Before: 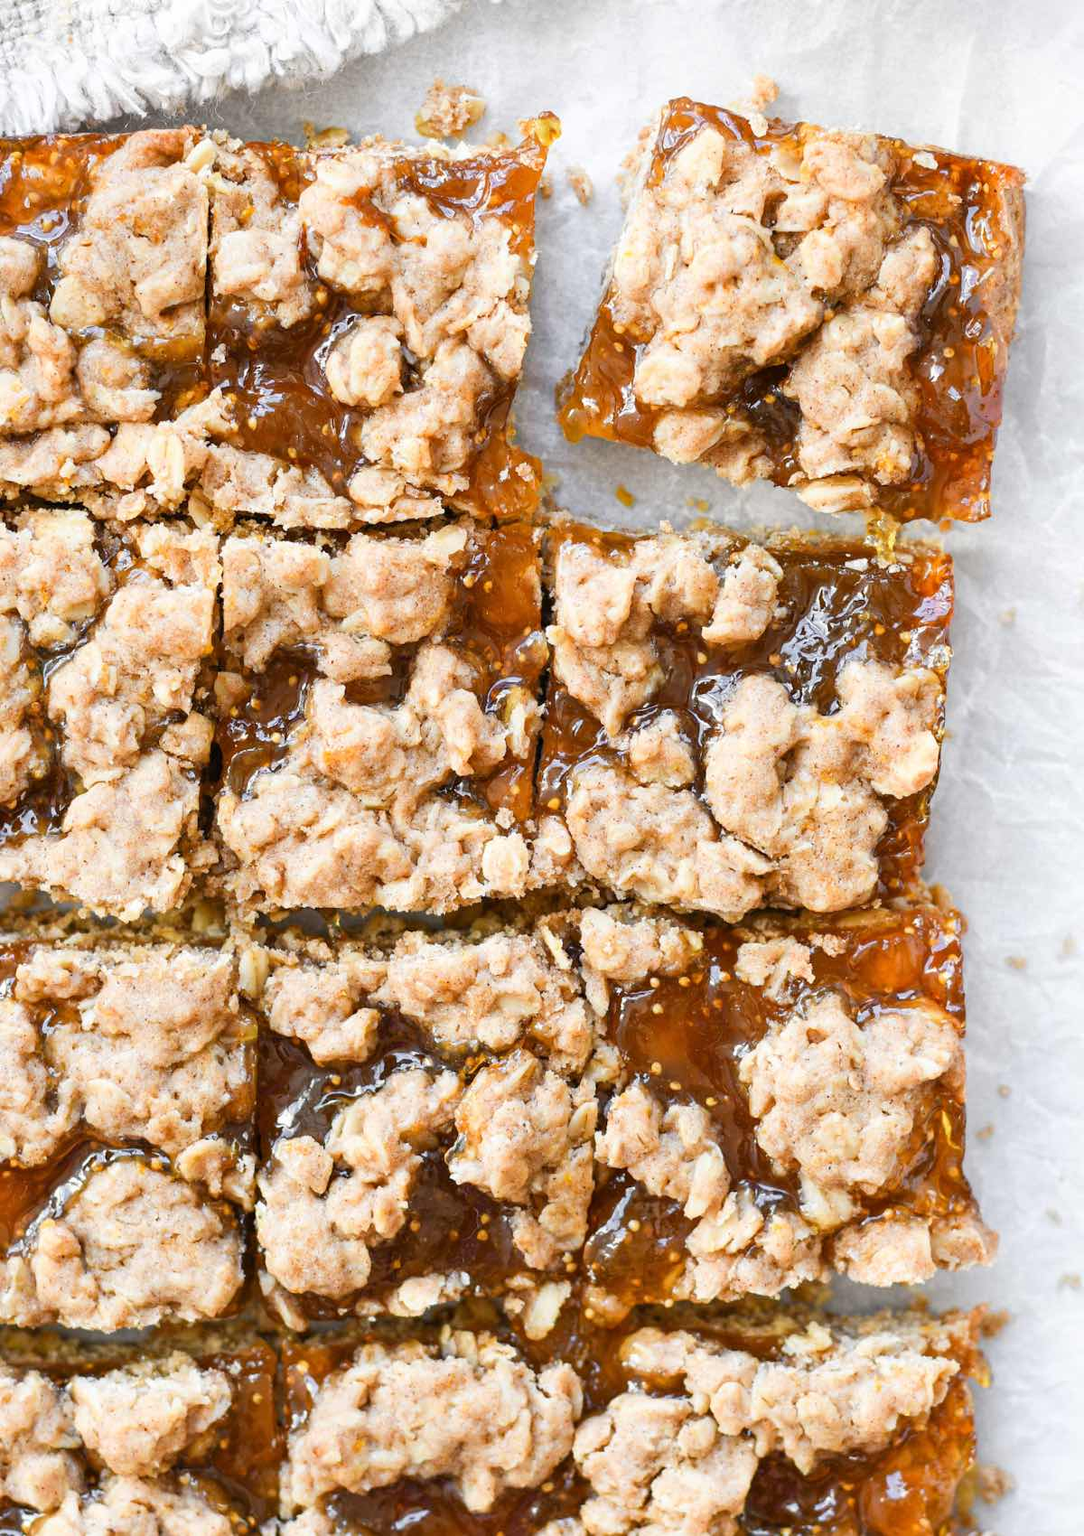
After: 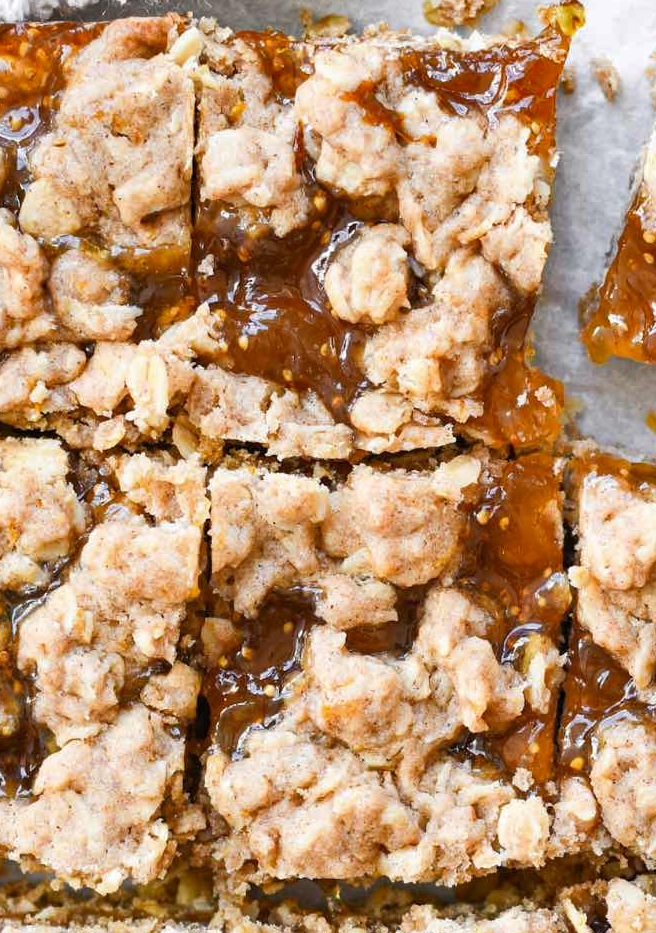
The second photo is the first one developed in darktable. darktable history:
crop and rotate: left 3.047%, top 7.509%, right 42.236%, bottom 37.598%
shadows and highlights: shadows 5, soften with gaussian
